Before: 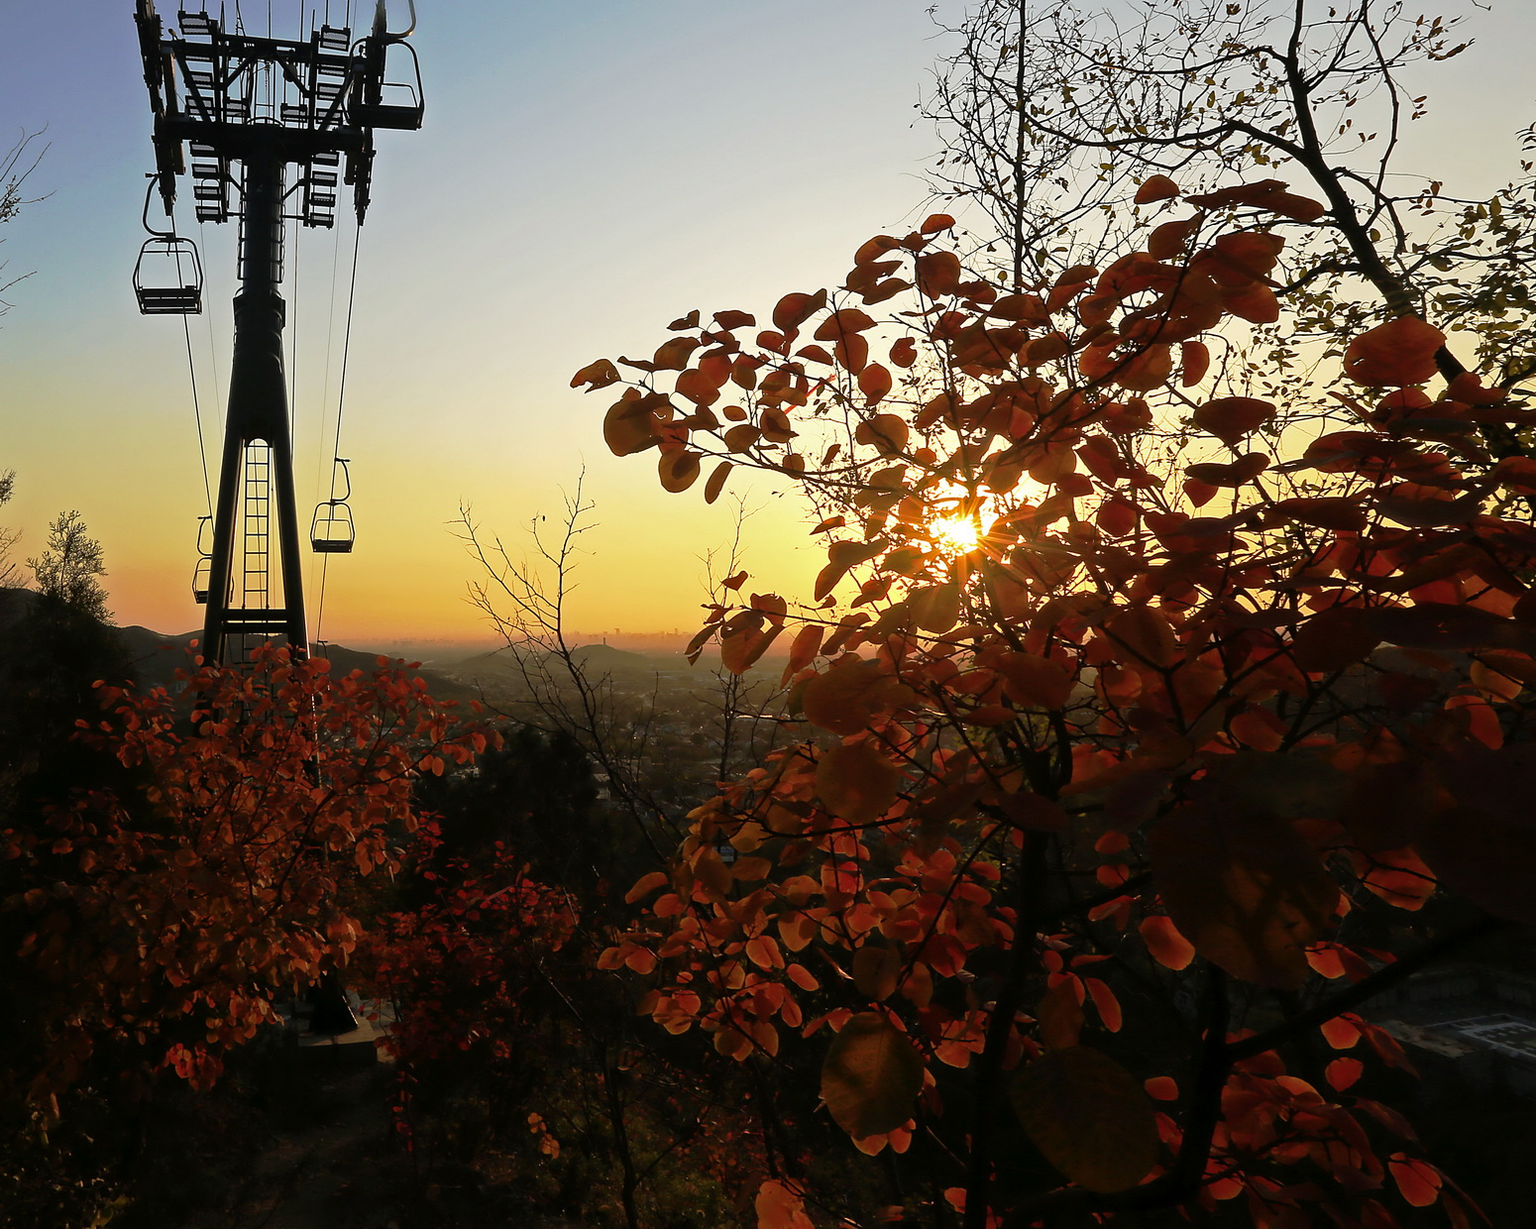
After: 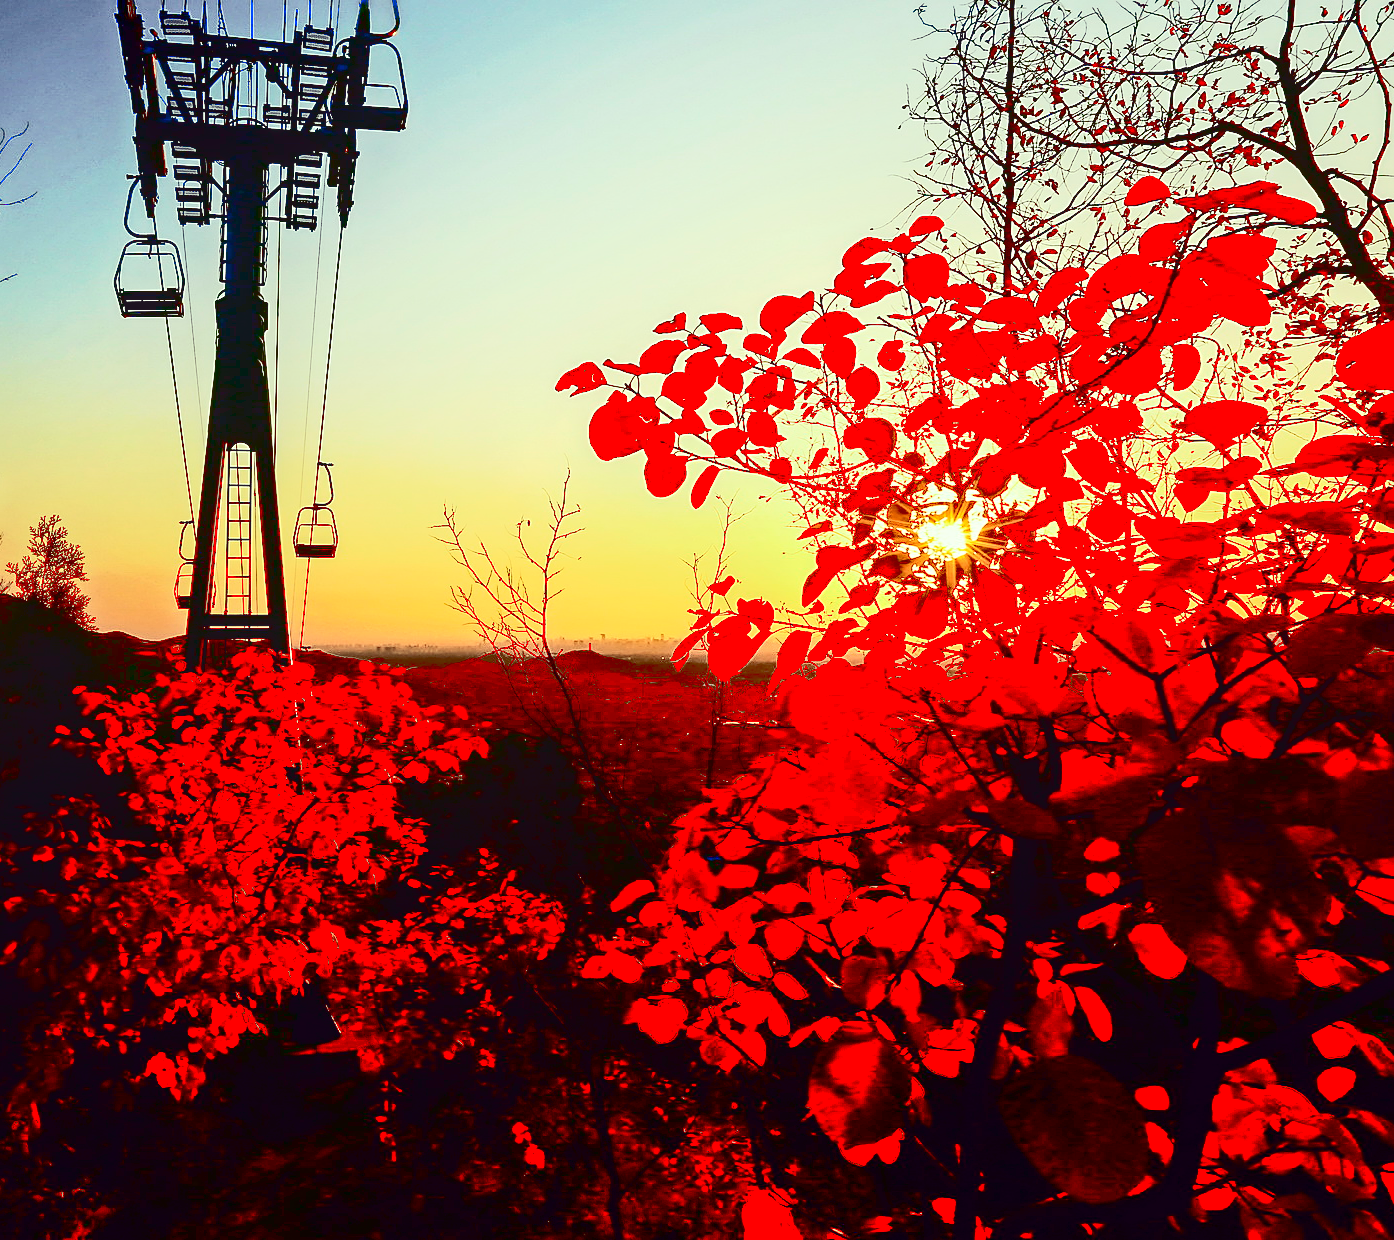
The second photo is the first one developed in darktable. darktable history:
sharpen: on, module defaults
contrast brightness saturation: contrast 0.759, brightness -0.991, saturation 0.991
color correction: highlights a* -20.53, highlights b* 20.34, shadows a* 20.04, shadows b* -20.13, saturation 0.439
tone curve: curves: ch0 [(0, 0) (0.003, 0.125) (0.011, 0.139) (0.025, 0.155) (0.044, 0.174) (0.069, 0.192) (0.1, 0.211) (0.136, 0.234) (0.177, 0.262) (0.224, 0.296) (0.277, 0.337) (0.335, 0.385) (0.399, 0.436) (0.468, 0.5) (0.543, 0.573) (0.623, 0.644) (0.709, 0.713) (0.801, 0.791) (0.898, 0.881) (1, 1)], color space Lab, linked channels, preserve colors none
exposure: exposure -0.004 EV, compensate exposure bias true, compensate highlight preservation false
crop and rotate: left 1.322%, right 8.695%
local contrast: on, module defaults
tone equalizer: -8 EV -0.392 EV, -7 EV -0.363 EV, -6 EV -0.349 EV, -5 EV -0.219 EV, -3 EV 0.208 EV, -2 EV 0.313 EV, -1 EV 0.408 EV, +0 EV 0.443 EV
